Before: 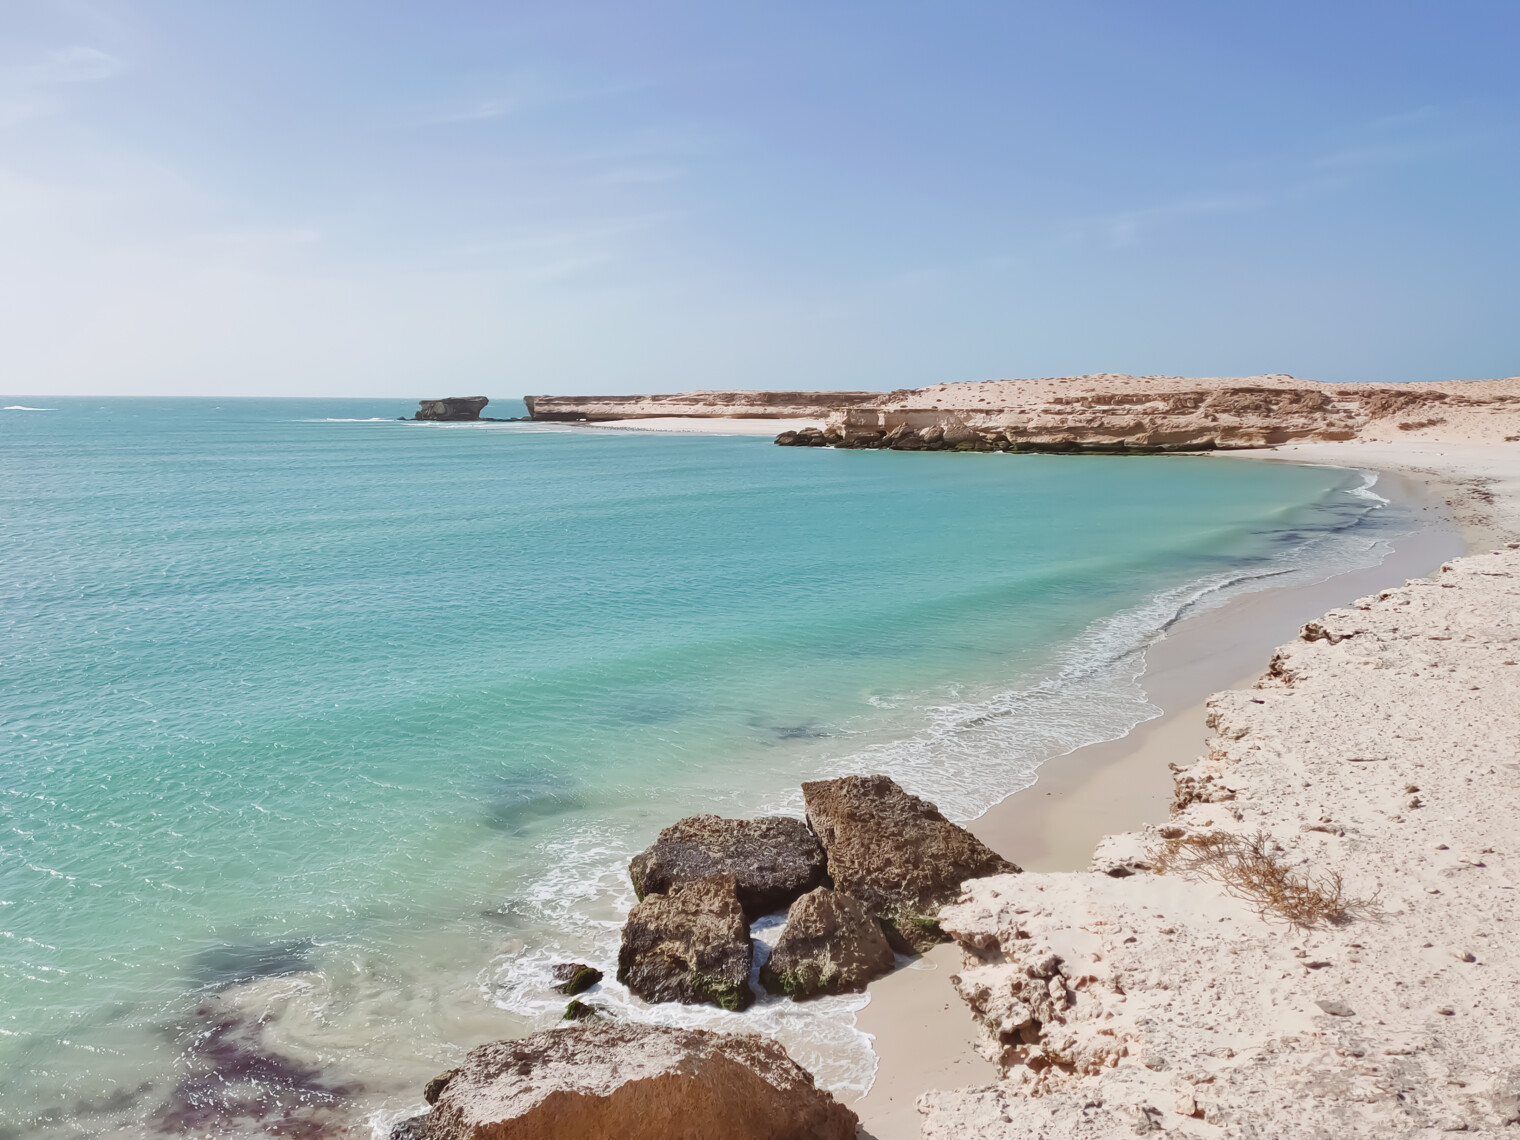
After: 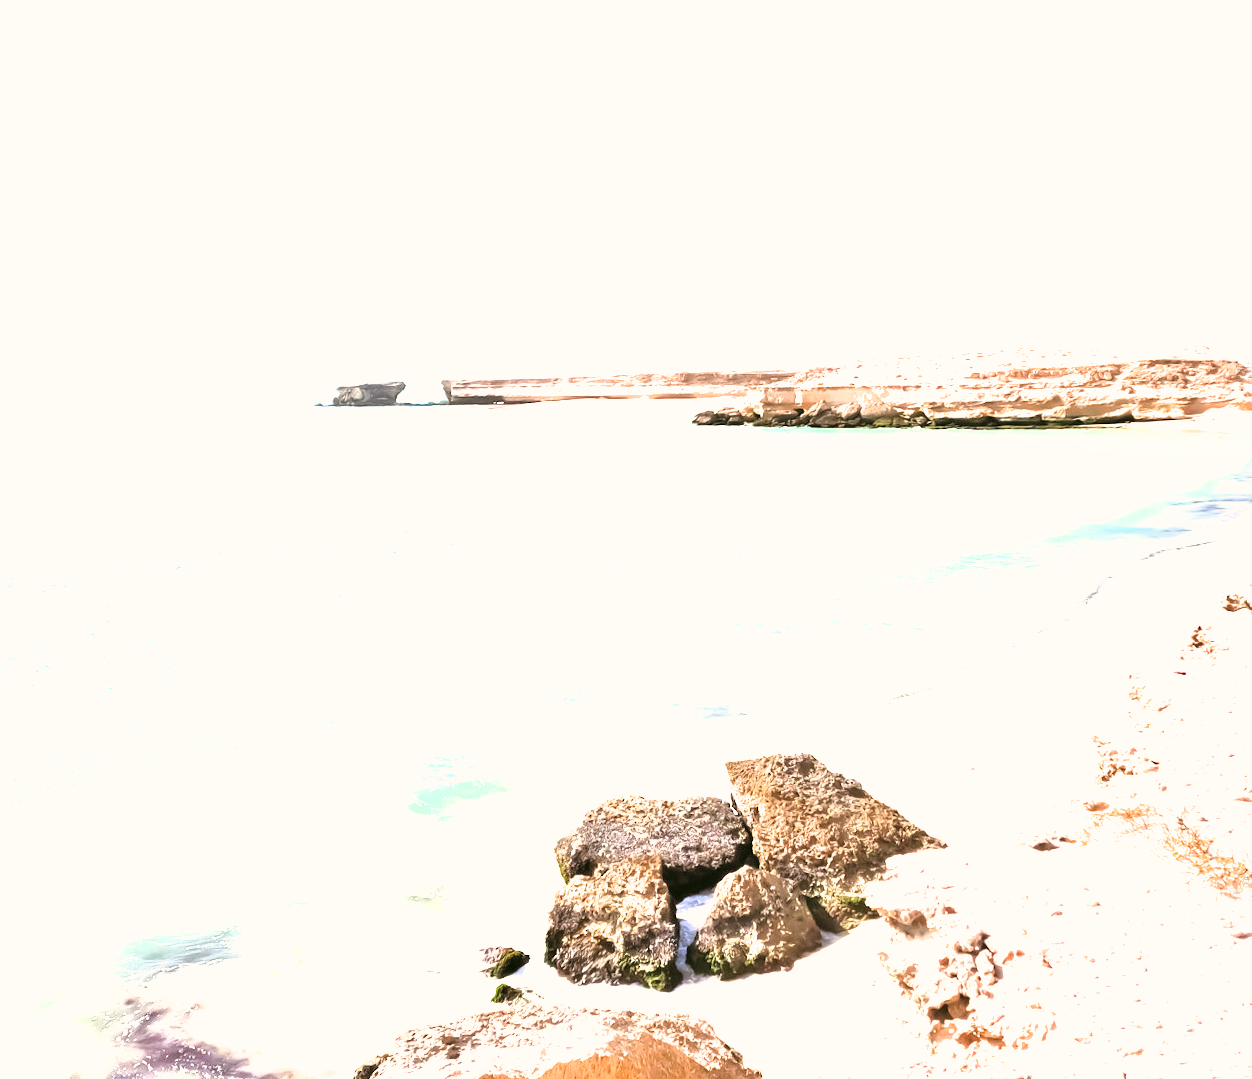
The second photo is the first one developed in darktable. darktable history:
crop and rotate: angle 1°, left 4.281%, top 0.642%, right 11.383%, bottom 2.486%
filmic rgb: black relative exposure -8.2 EV, white relative exposure 2.2 EV, threshold 3 EV, hardness 7.11, latitude 85.74%, contrast 1.696, highlights saturation mix -4%, shadows ↔ highlights balance -2.69%, color science v5 (2021), contrast in shadows safe, contrast in highlights safe, enable highlight reconstruction true
exposure: black level correction 0, exposure 1.379 EV, compensate exposure bias true, compensate highlight preservation false
color correction: highlights a* 4.02, highlights b* 4.98, shadows a* -7.55, shadows b* 4.98
contrast brightness saturation: brightness 0.13
color balance rgb: perceptual saturation grading › global saturation 35%, perceptual saturation grading › highlights -25%, perceptual saturation grading › shadows 50%
